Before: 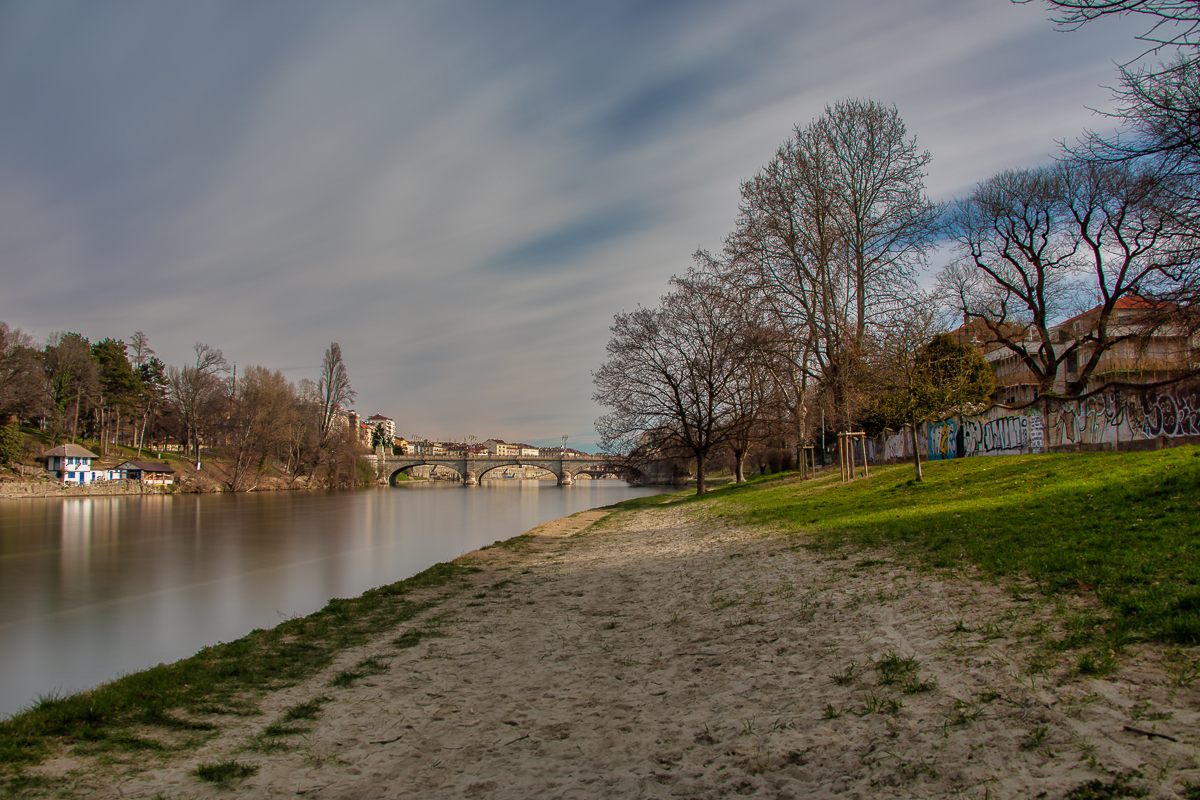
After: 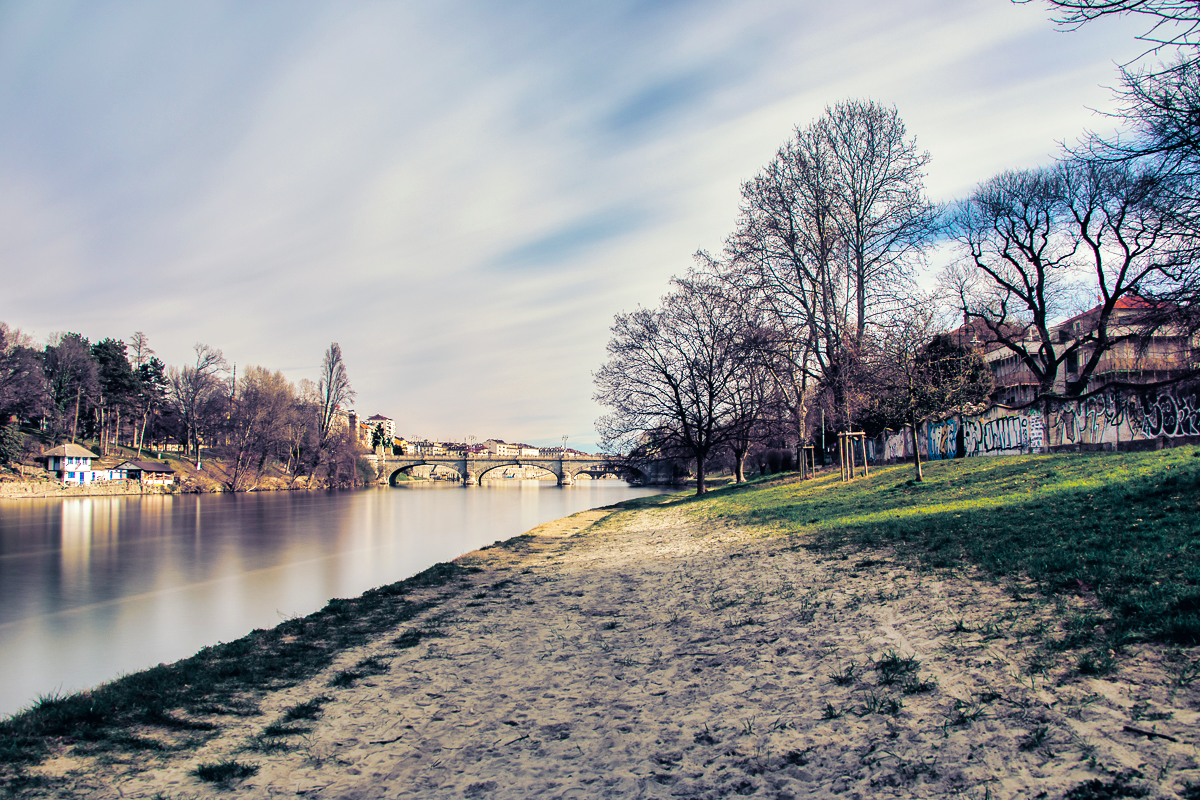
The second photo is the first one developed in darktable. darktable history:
split-toning: shadows › hue 226.8°, shadows › saturation 0.84
base curve: curves: ch0 [(0, 0.003) (0.001, 0.002) (0.006, 0.004) (0.02, 0.022) (0.048, 0.086) (0.094, 0.234) (0.162, 0.431) (0.258, 0.629) (0.385, 0.8) (0.548, 0.918) (0.751, 0.988) (1, 1)], preserve colors none
